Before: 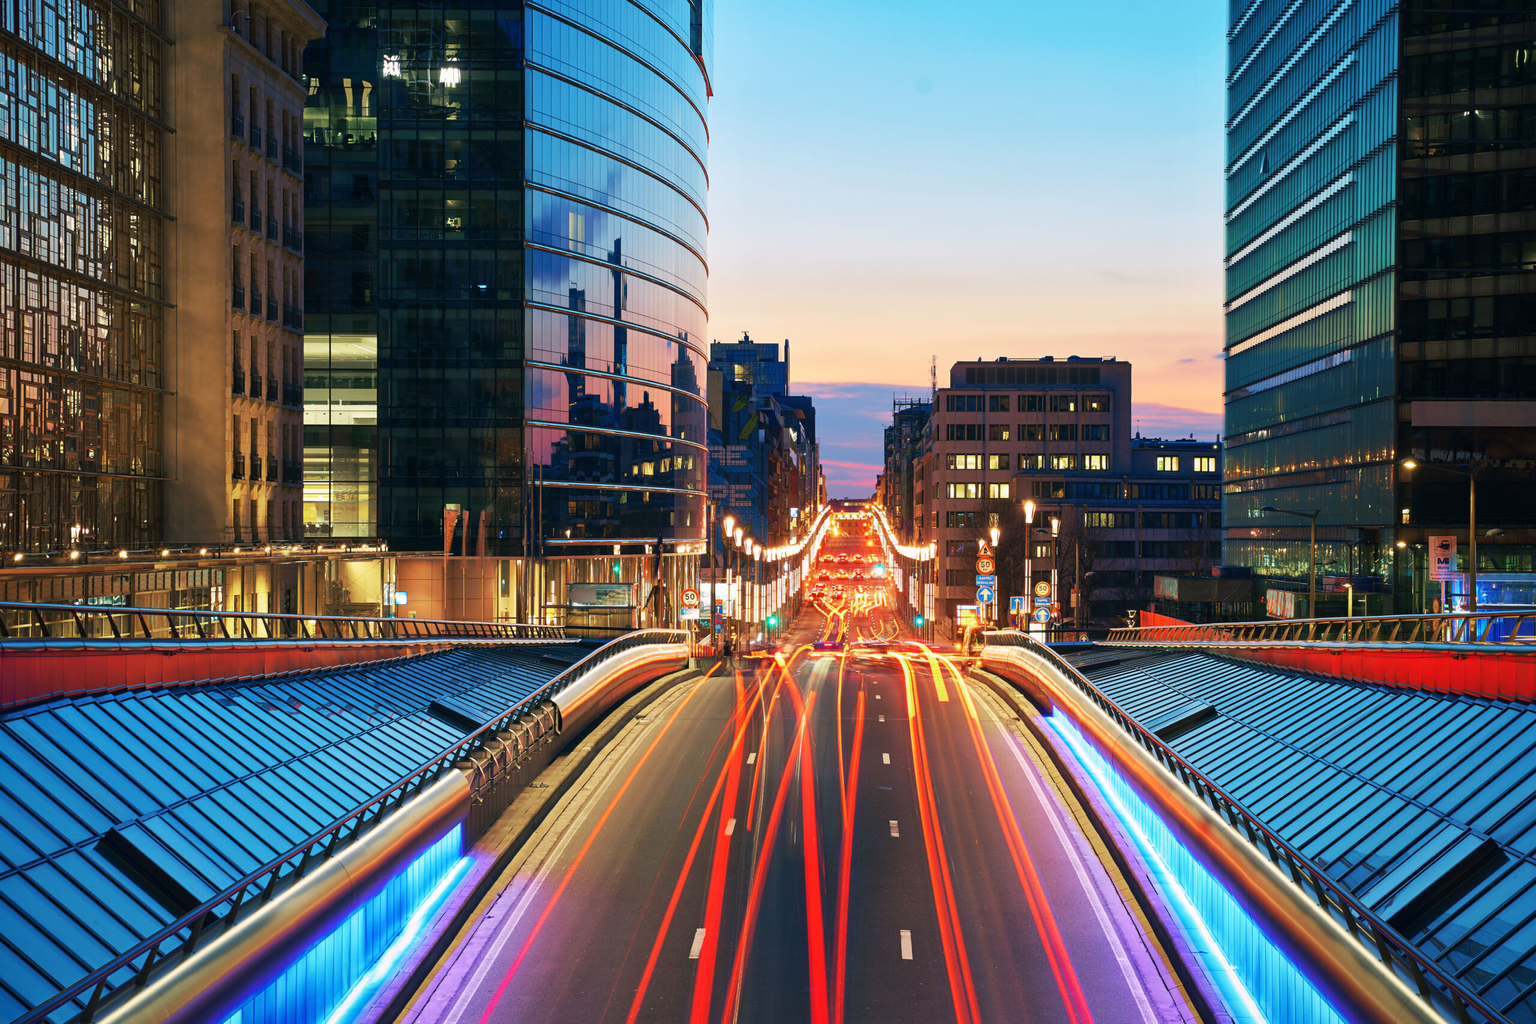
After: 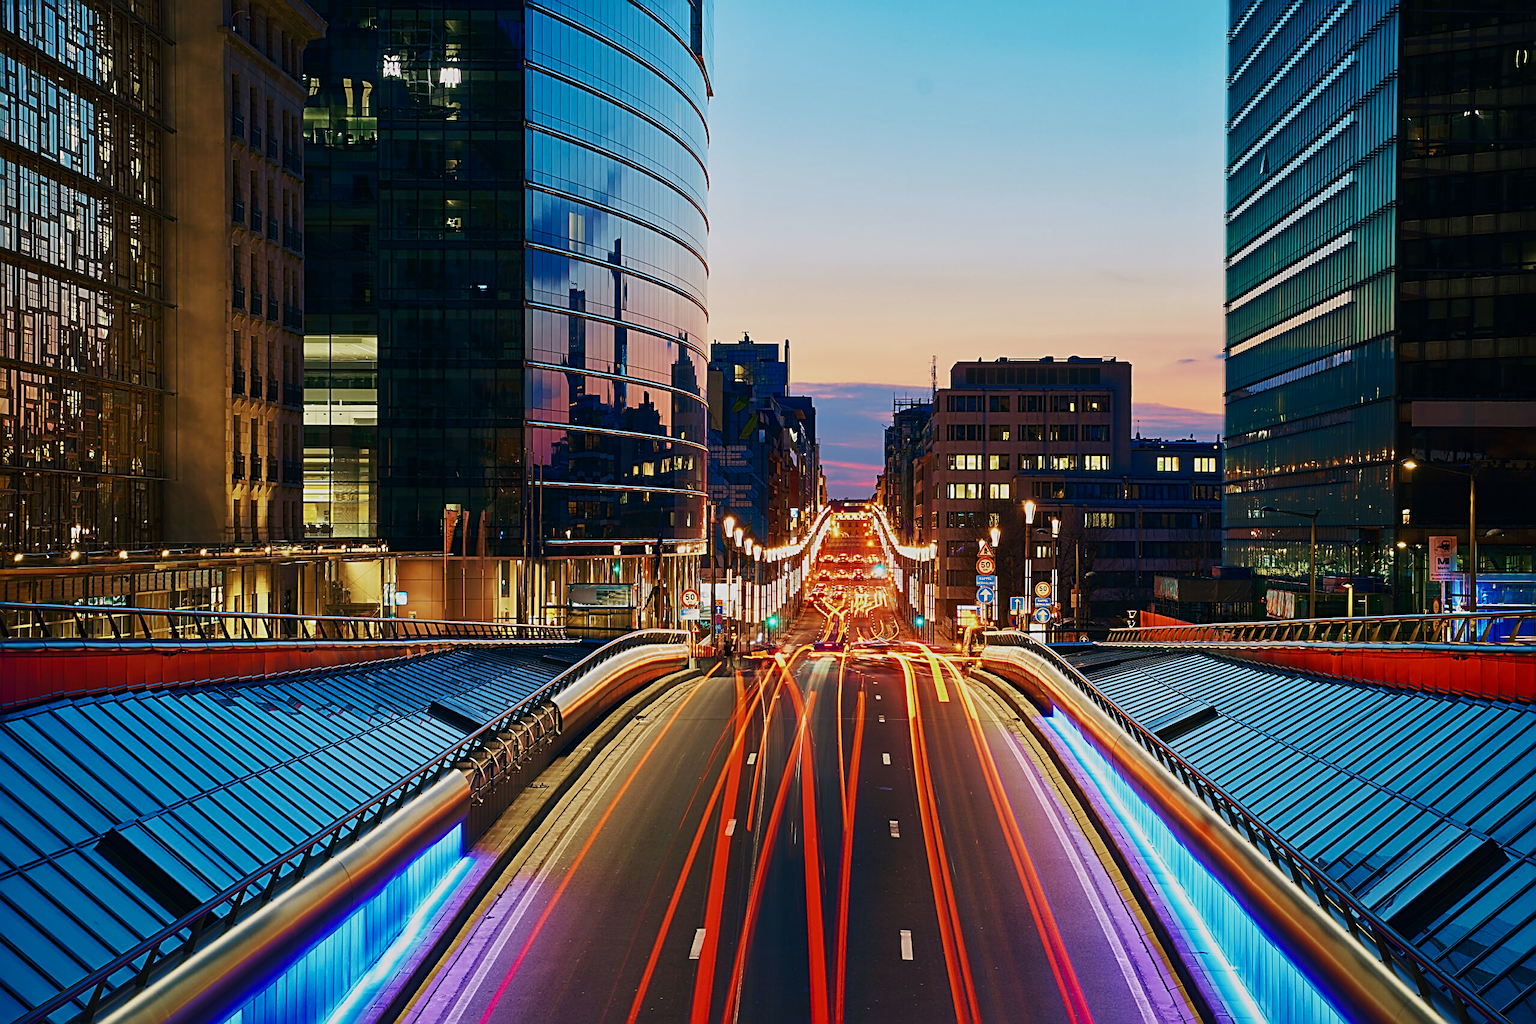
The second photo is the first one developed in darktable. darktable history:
contrast brightness saturation: contrast 0.237, brightness 0.086
color balance rgb: linear chroma grading › shadows 19.735%, linear chroma grading › highlights 3.617%, linear chroma grading › mid-tones 10.013%, perceptual saturation grading › global saturation 0.61%
exposure: exposure 0.135 EV, compensate exposure bias true, compensate highlight preservation false
sharpen: radius 2.829, amount 0.716
